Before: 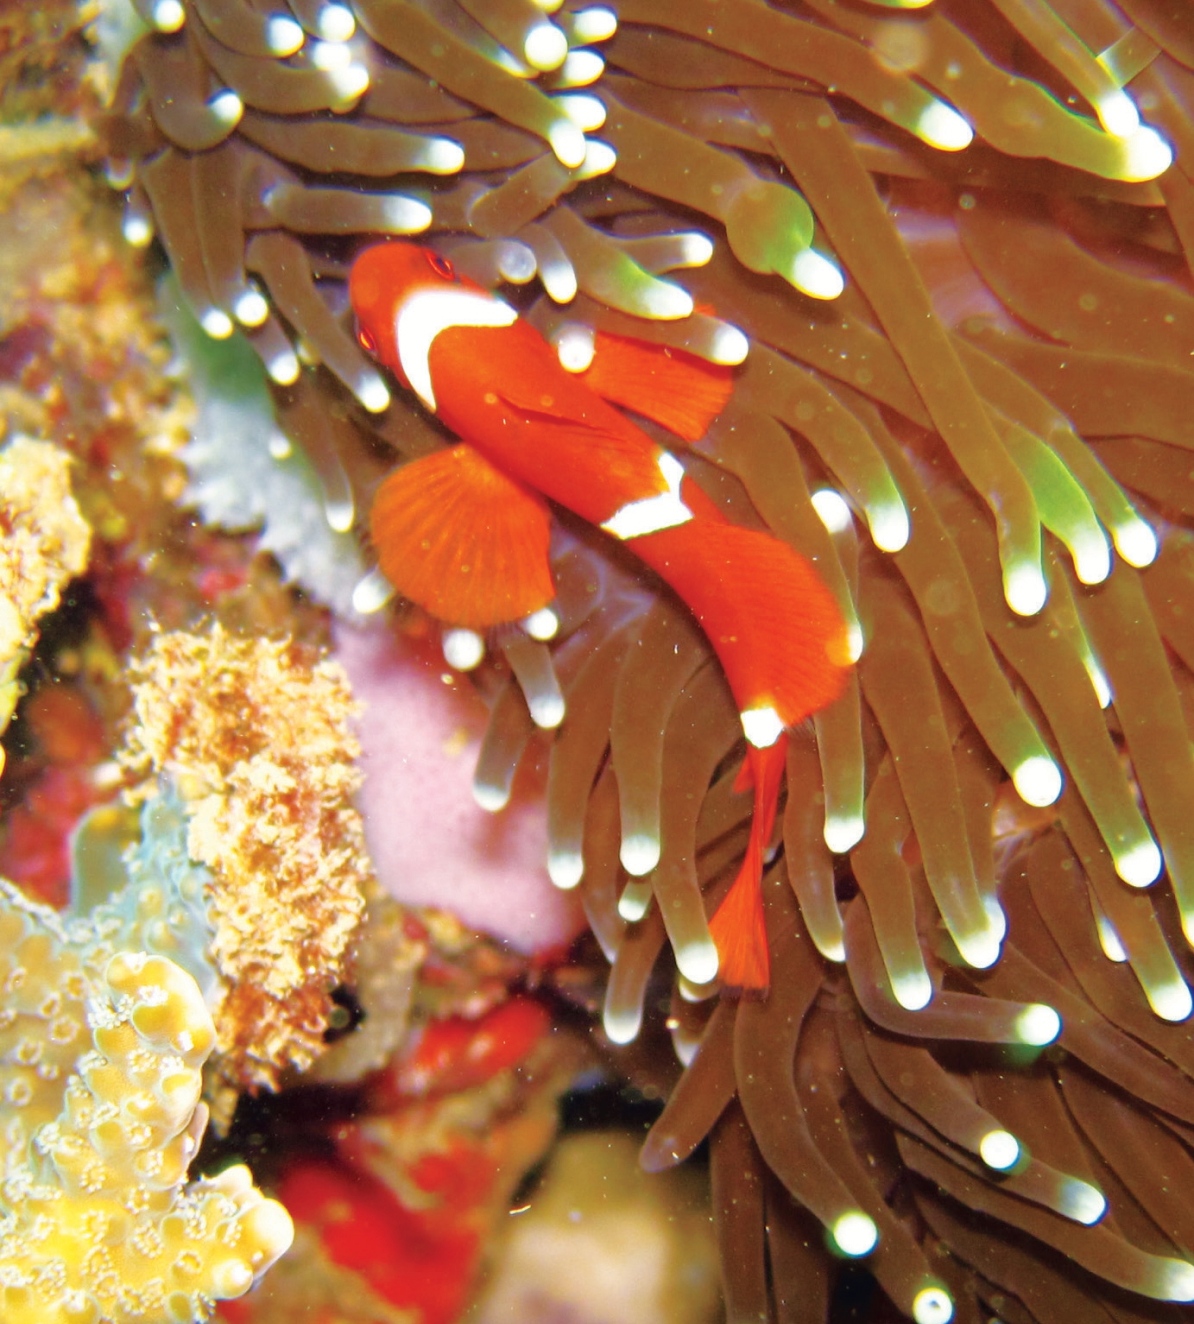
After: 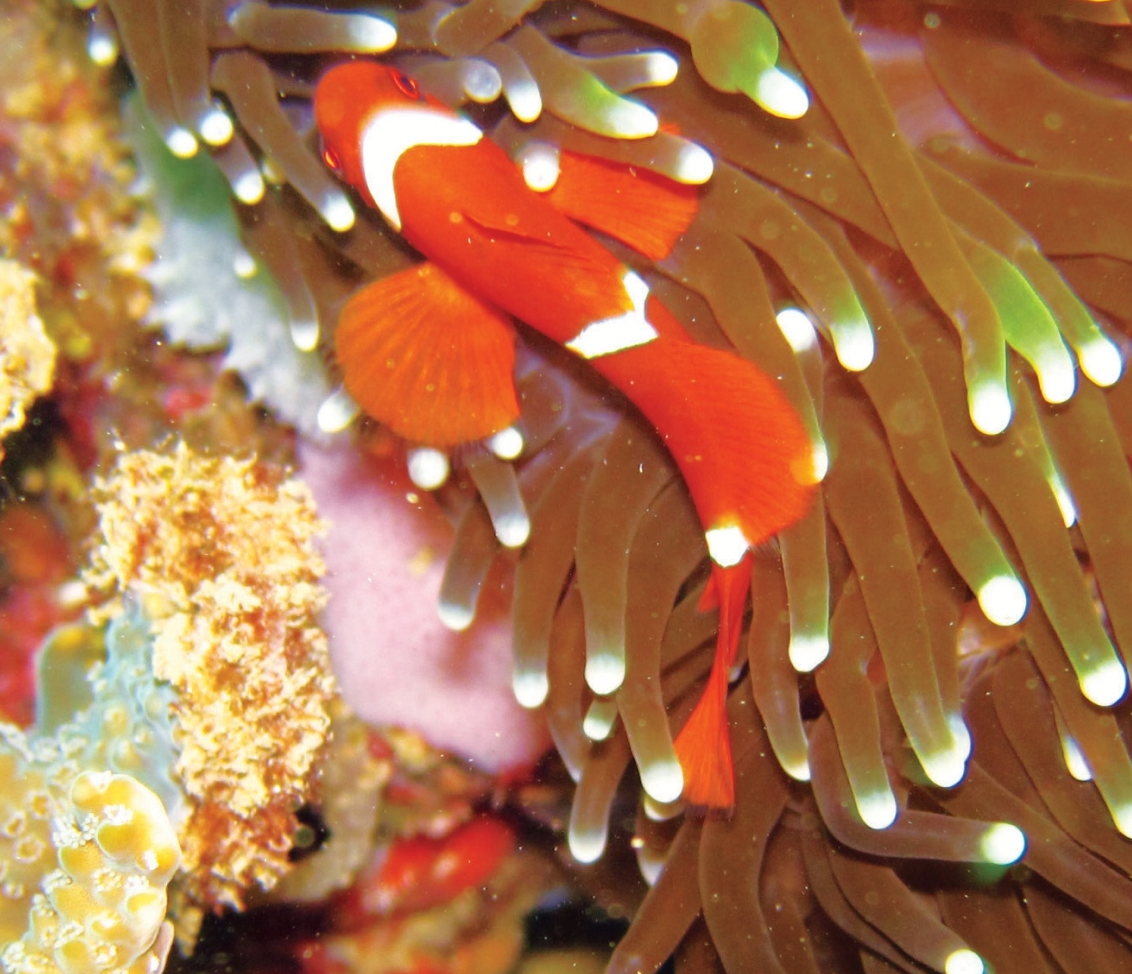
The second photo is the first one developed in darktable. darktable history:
crop and rotate: left 2.968%, top 13.729%, right 2.166%, bottom 12.696%
